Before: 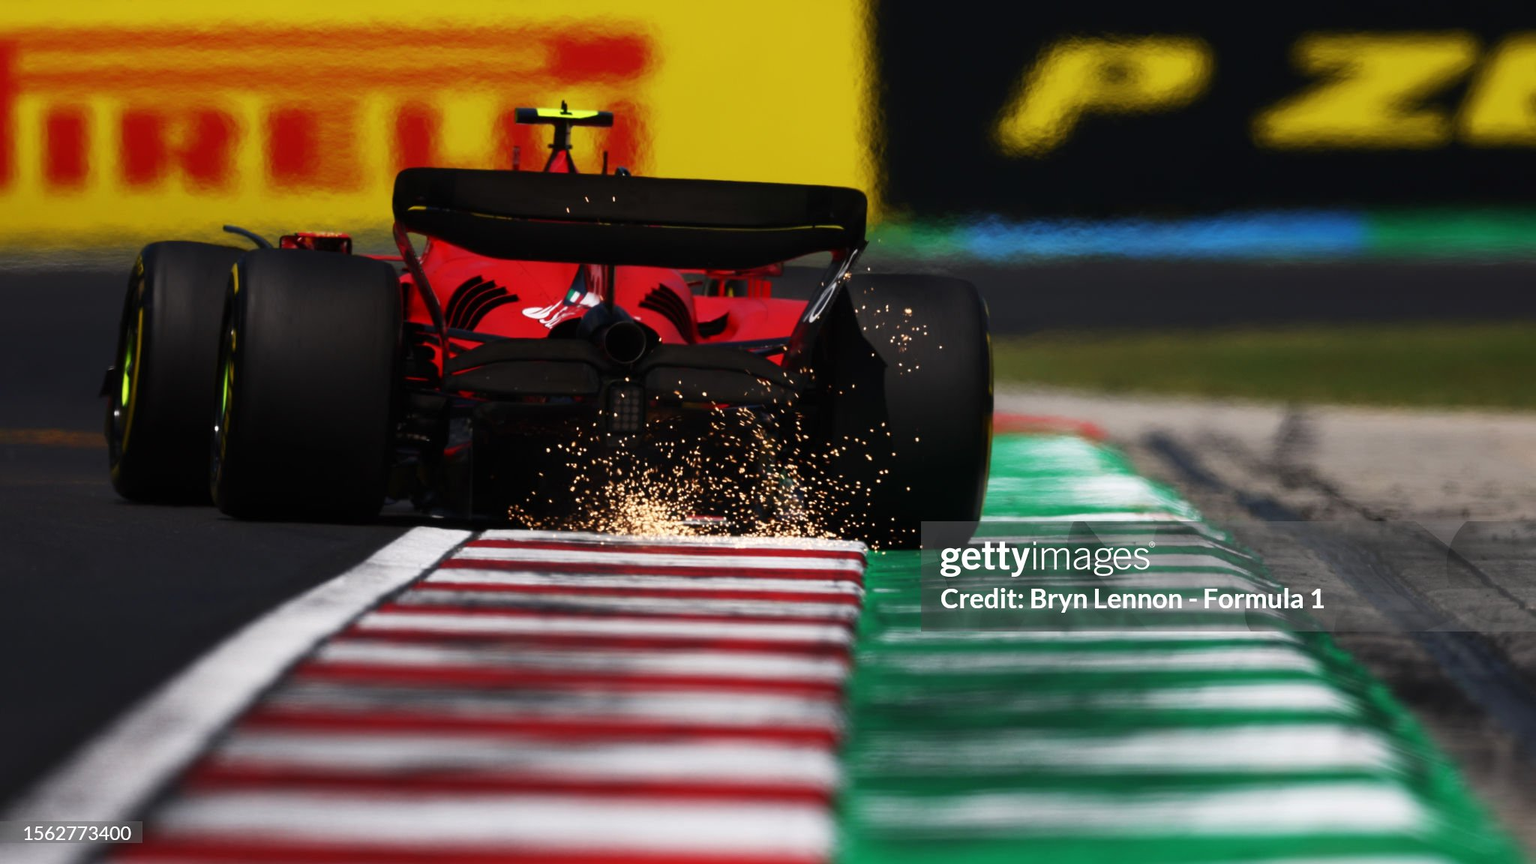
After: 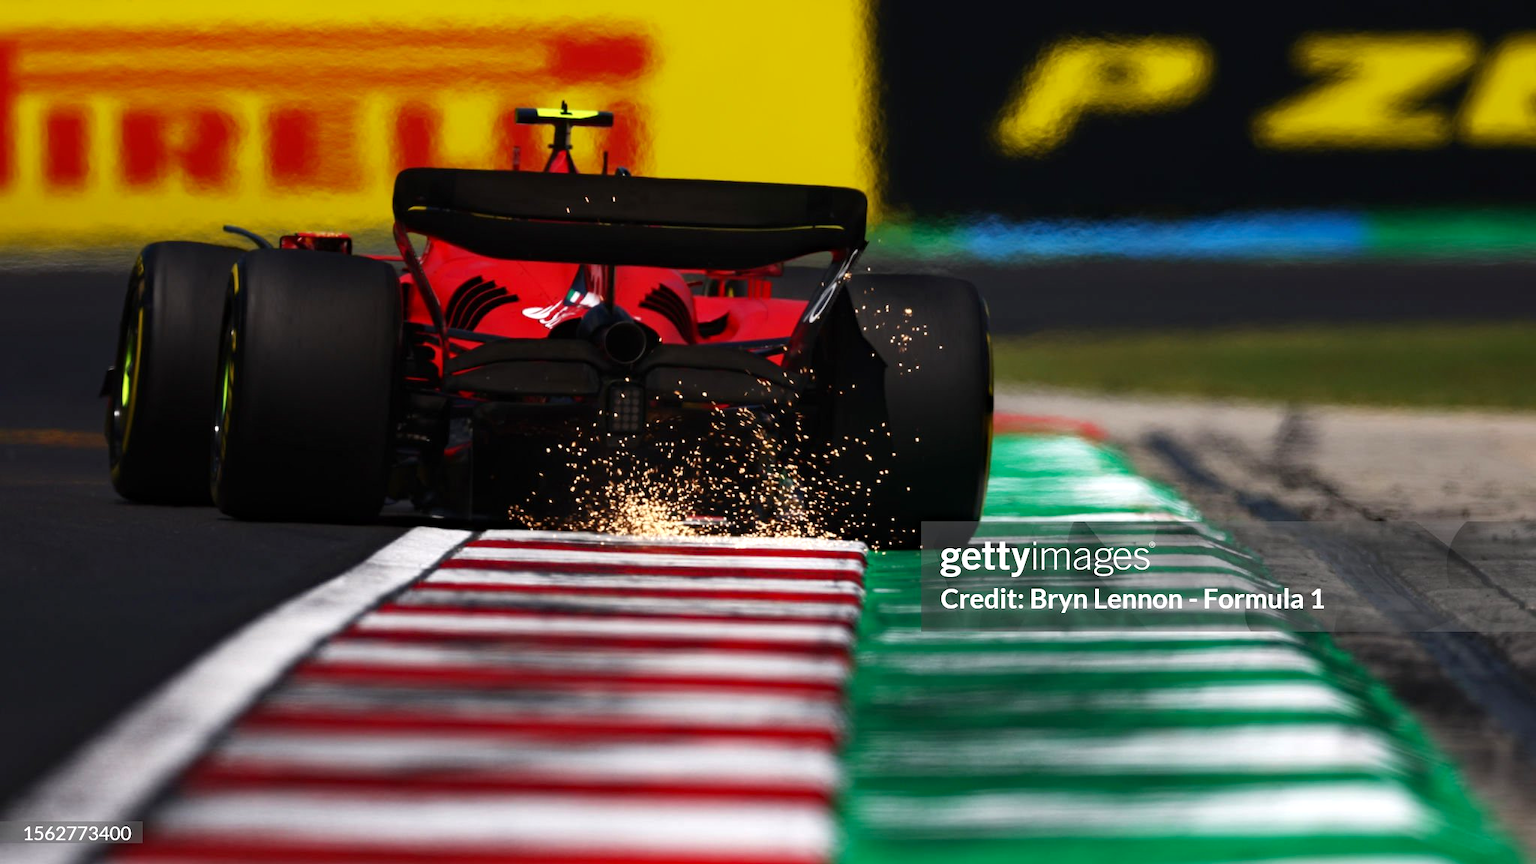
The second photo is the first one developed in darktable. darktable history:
exposure: exposure 0.2 EV, compensate highlight preservation false
haze removal: compatibility mode true, adaptive false
